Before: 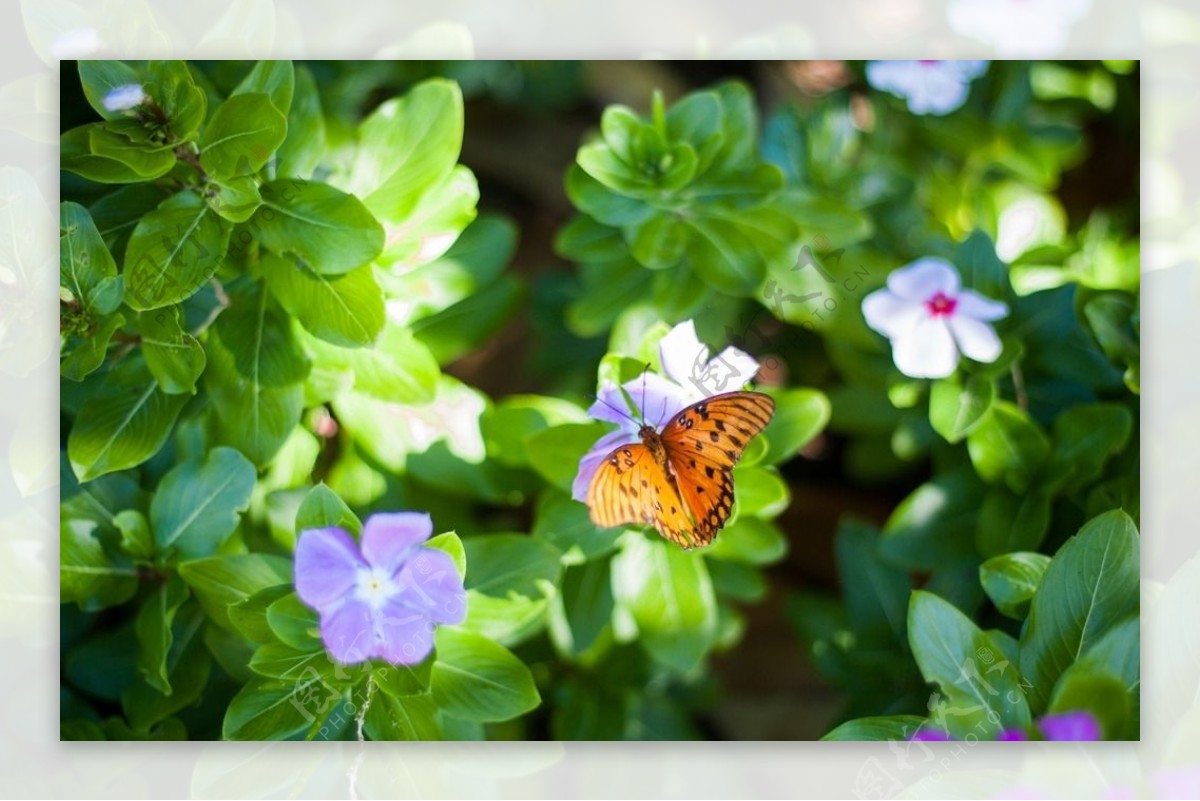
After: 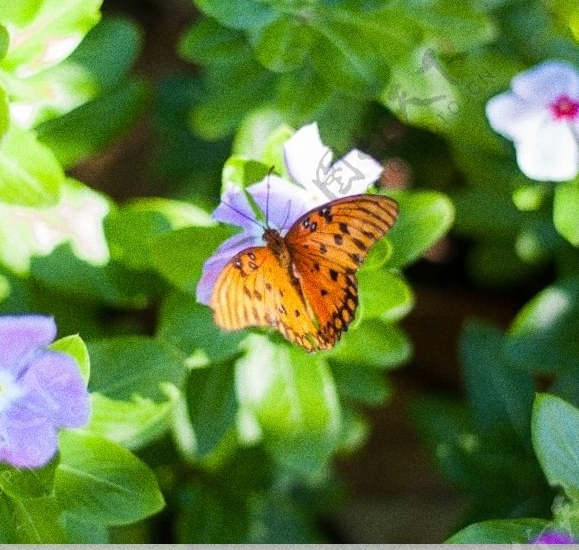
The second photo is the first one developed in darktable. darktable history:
crop: left 31.379%, top 24.658%, right 20.326%, bottom 6.628%
grain: coarseness 0.09 ISO, strength 40%
